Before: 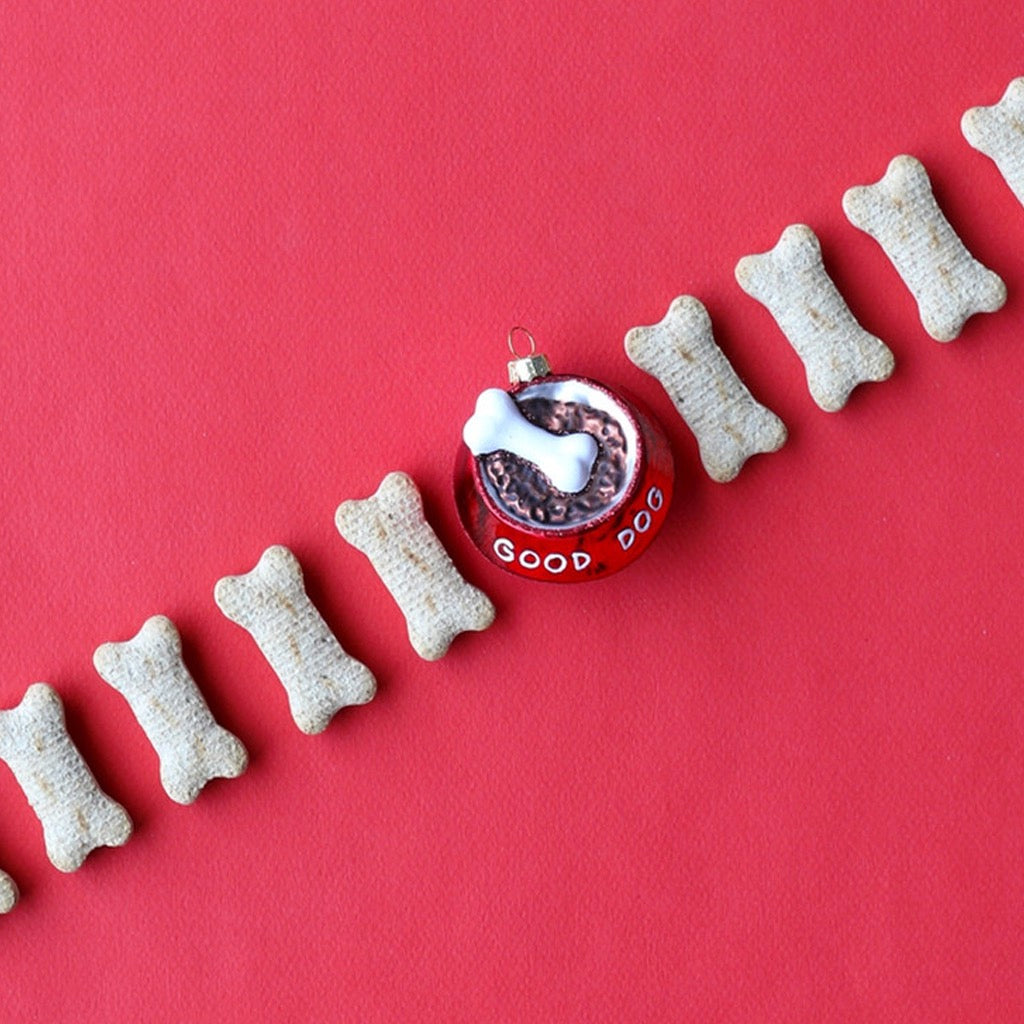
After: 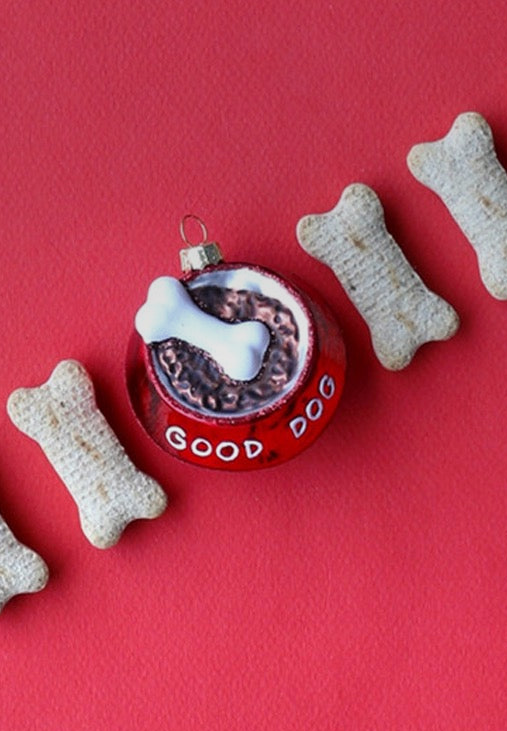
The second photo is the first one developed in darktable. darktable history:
crop: left 32.075%, top 10.976%, right 18.355%, bottom 17.596%
graduated density: rotation -0.352°, offset 57.64
